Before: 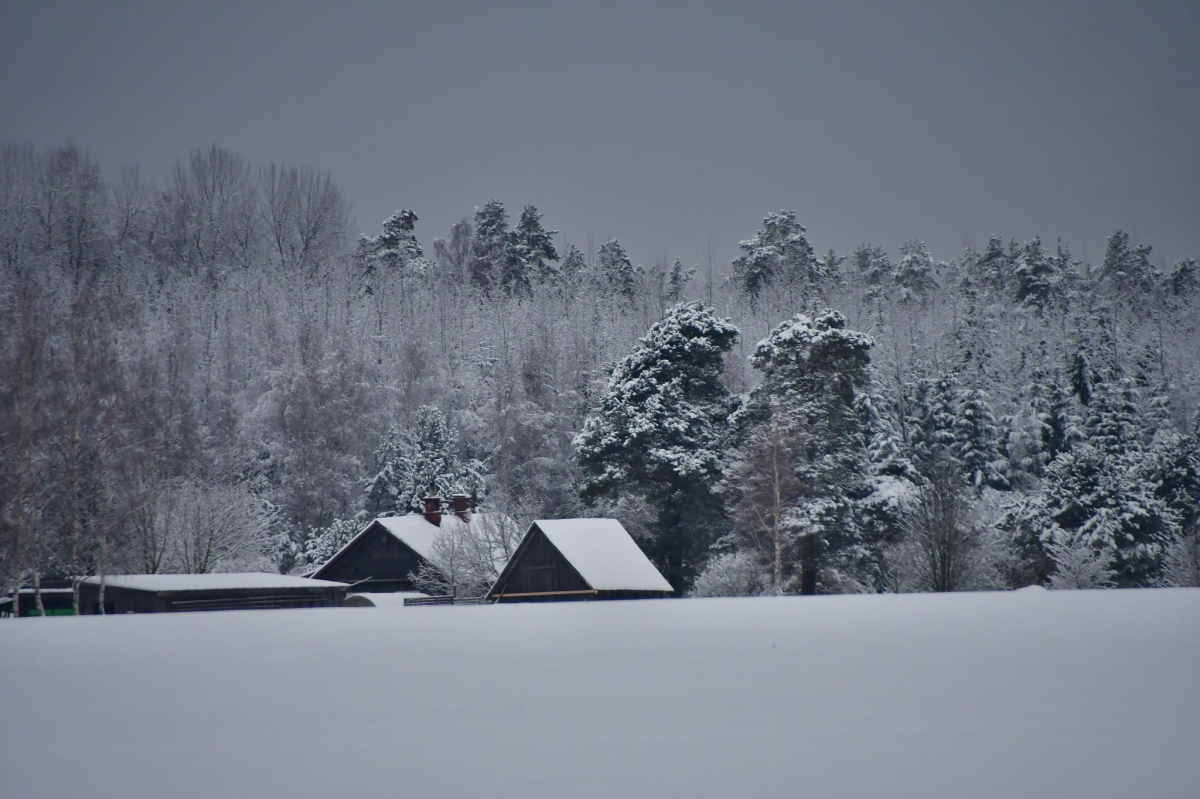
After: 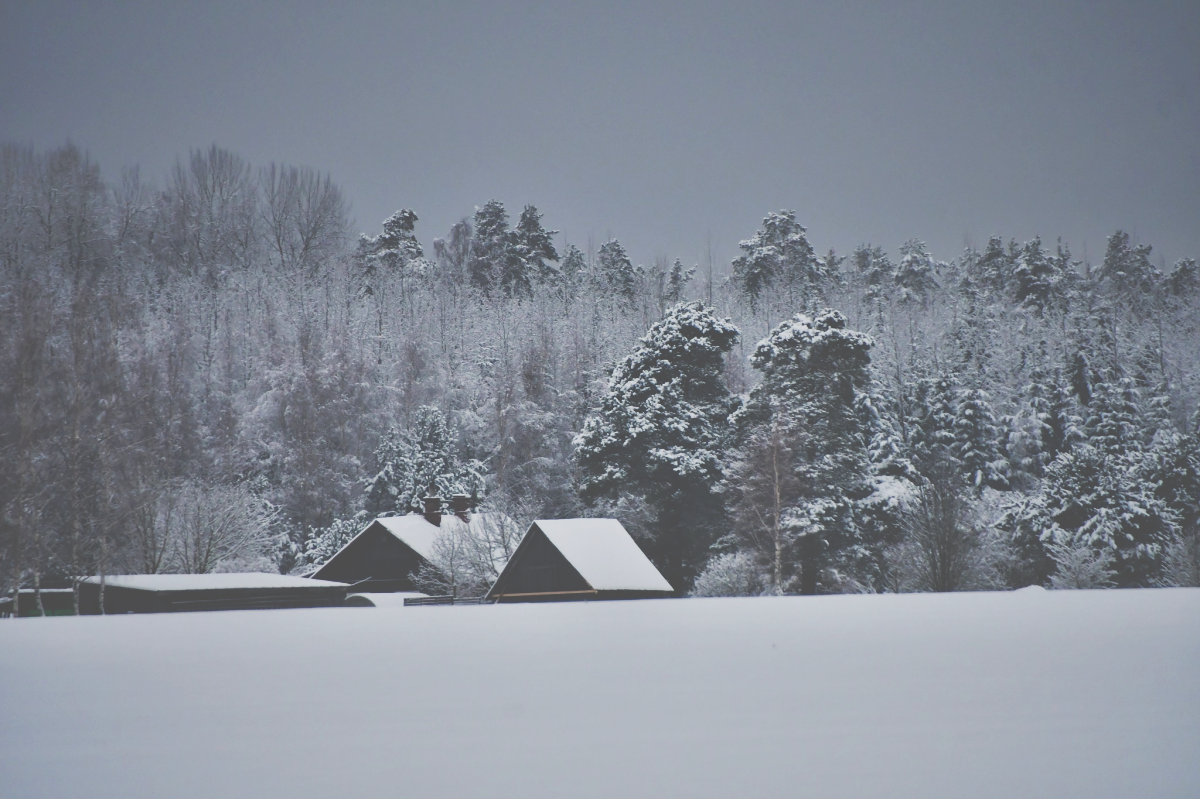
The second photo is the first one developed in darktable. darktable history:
white balance: emerald 1
base curve: curves: ch0 [(0, 0) (0.989, 0.992)], preserve colors none
tone curve: curves: ch0 [(0, 0) (0.003, 0.319) (0.011, 0.319) (0.025, 0.319) (0.044, 0.323) (0.069, 0.324) (0.1, 0.328) (0.136, 0.329) (0.177, 0.337) (0.224, 0.351) (0.277, 0.373) (0.335, 0.413) (0.399, 0.458) (0.468, 0.533) (0.543, 0.617) (0.623, 0.71) (0.709, 0.783) (0.801, 0.849) (0.898, 0.911) (1, 1)], preserve colors none
